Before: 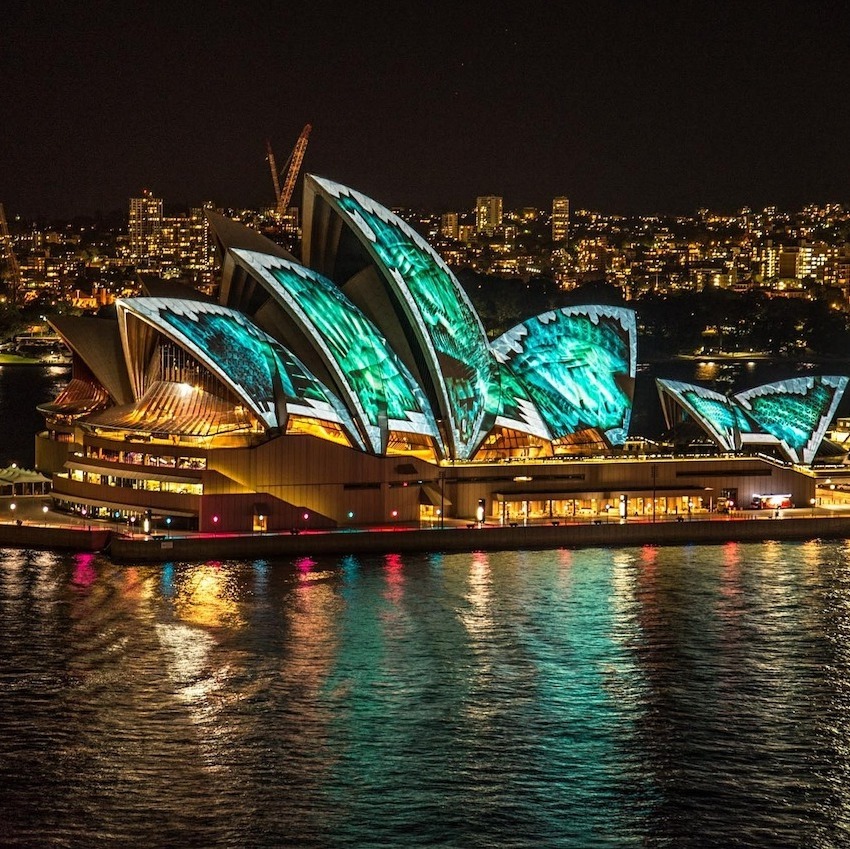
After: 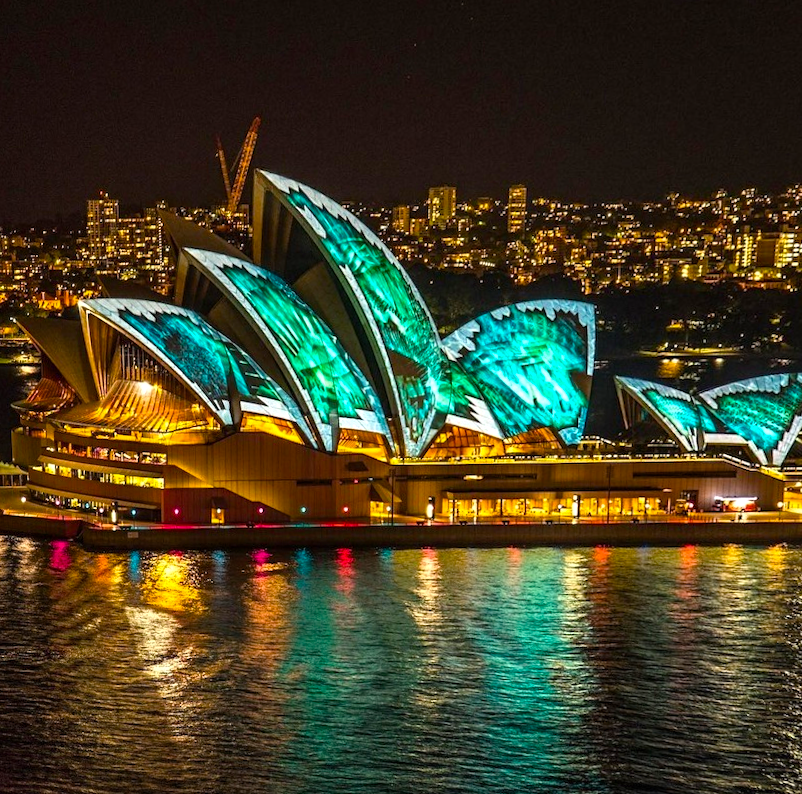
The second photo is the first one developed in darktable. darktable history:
rotate and perspective: rotation 0.062°, lens shift (vertical) 0.115, lens shift (horizontal) -0.133, crop left 0.047, crop right 0.94, crop top 0.061, crop bottom 0.94
color balance rgb: linear chroma grading › global chroma 10%, perceptual saturation grading › global saturation 30%, global vibrance 10%
exposure: exposure 0.3 EV, compensate highlight preservation false
crop: bottom 0.071%
